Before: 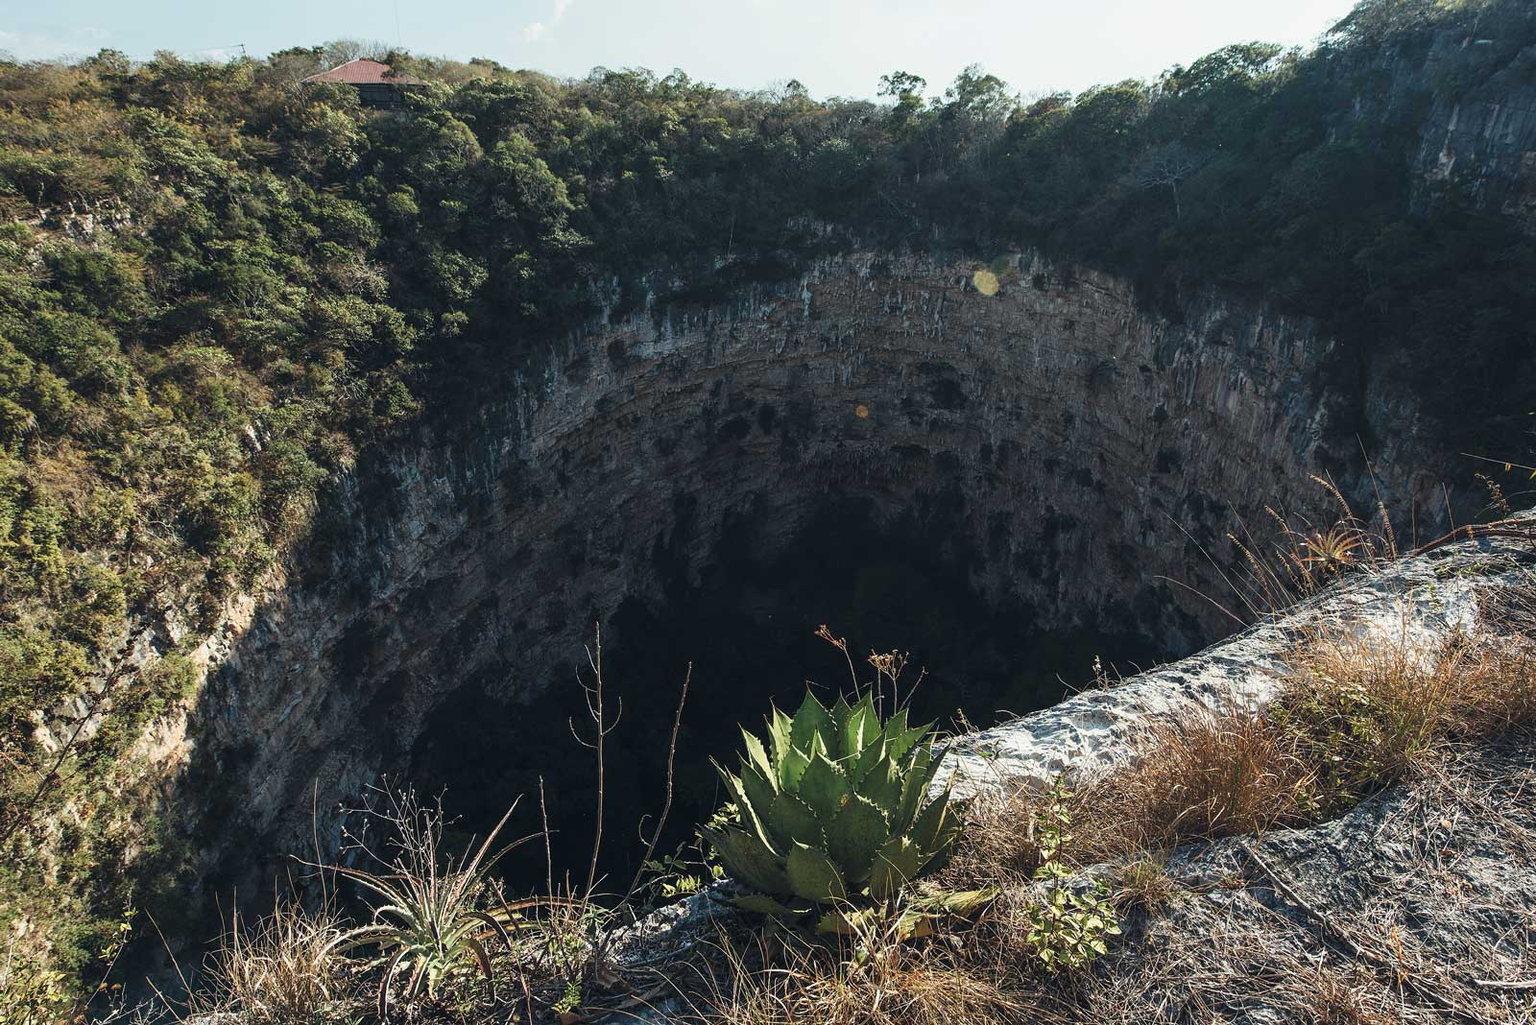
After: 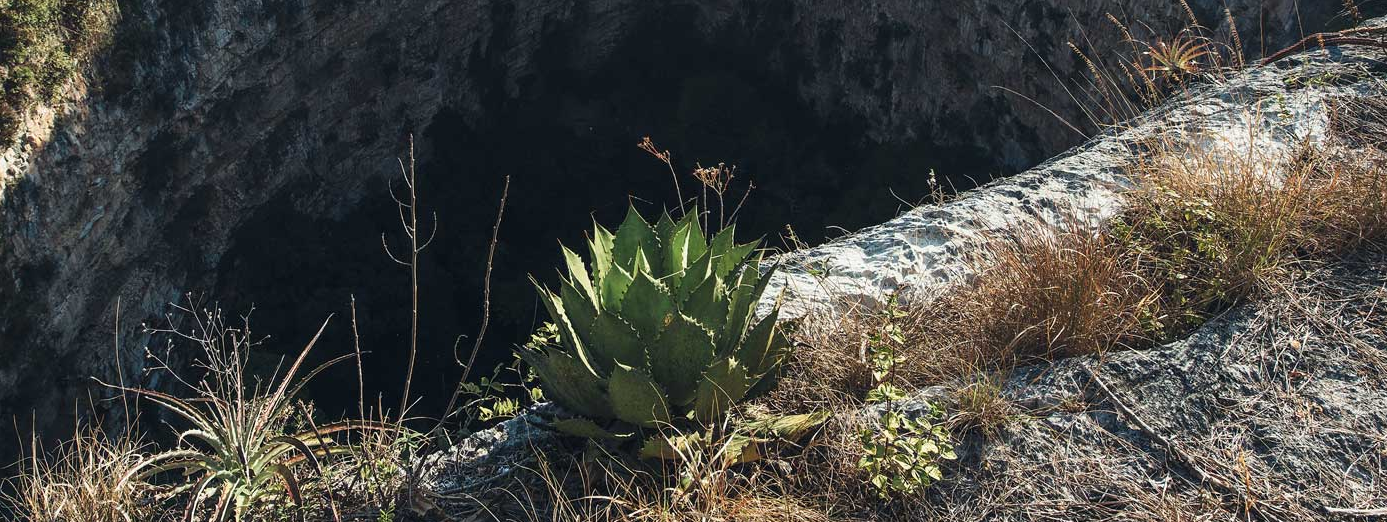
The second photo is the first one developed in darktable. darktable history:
crop and rotate: left 13.297%, top 48.171%, bottom 2.882%
